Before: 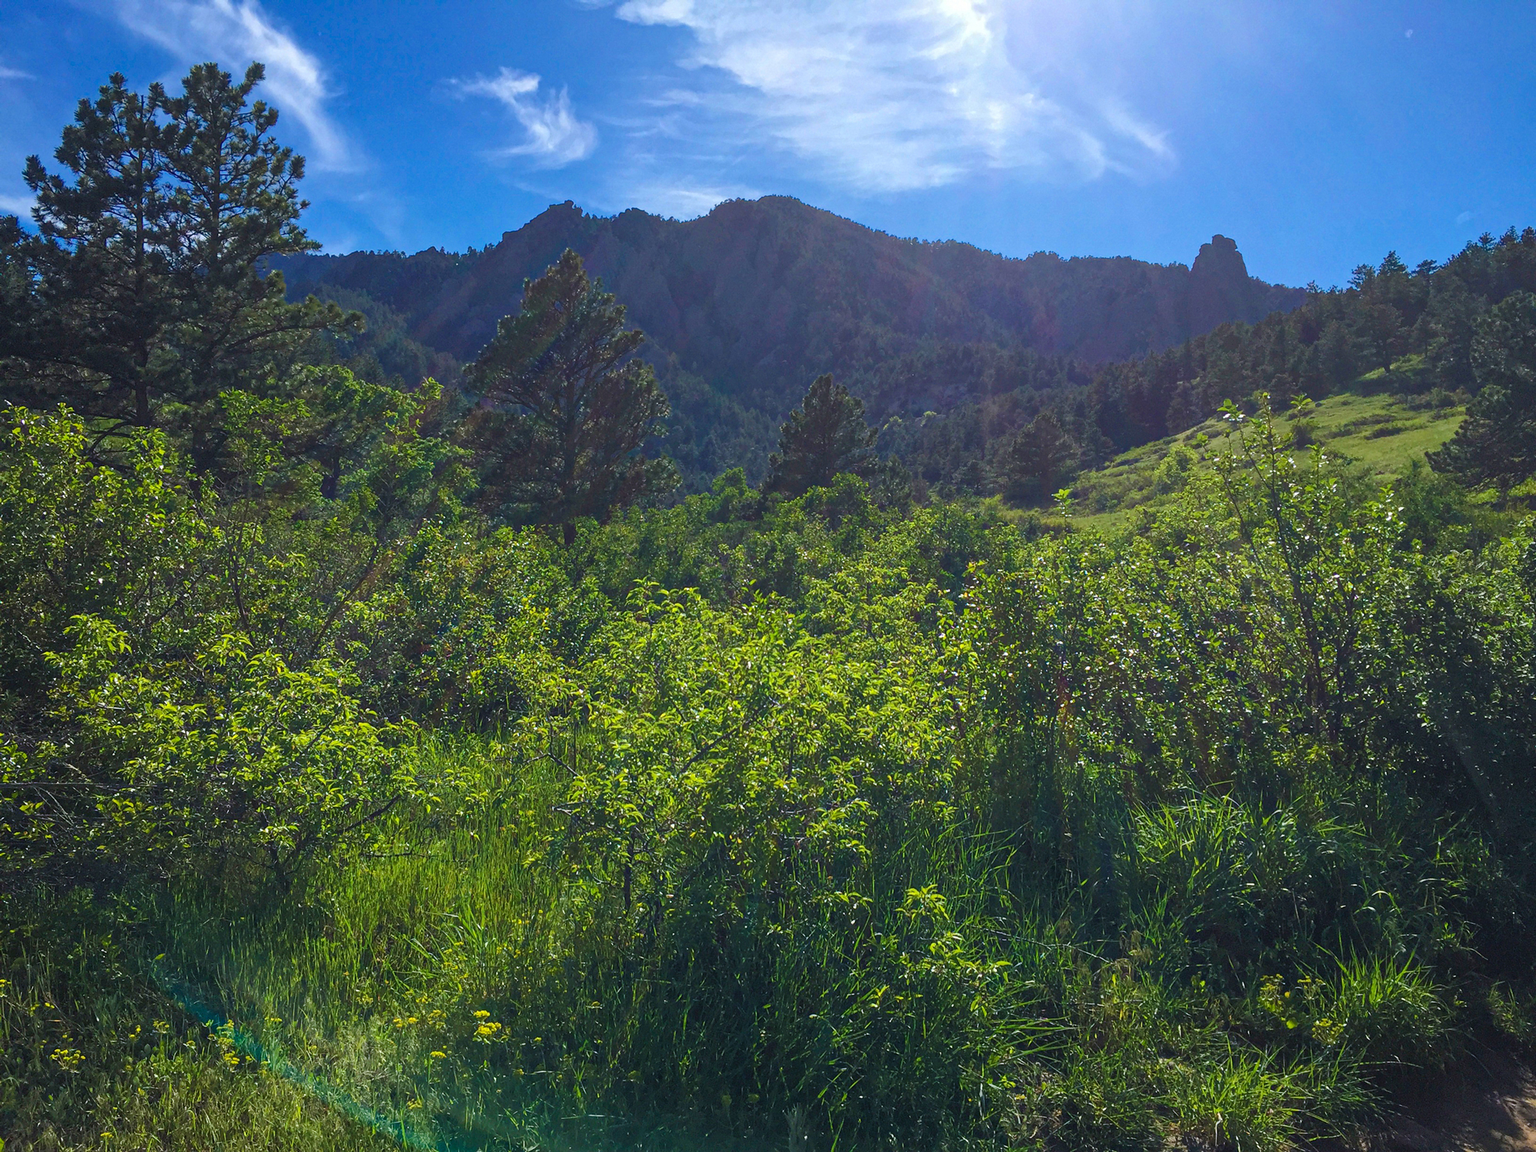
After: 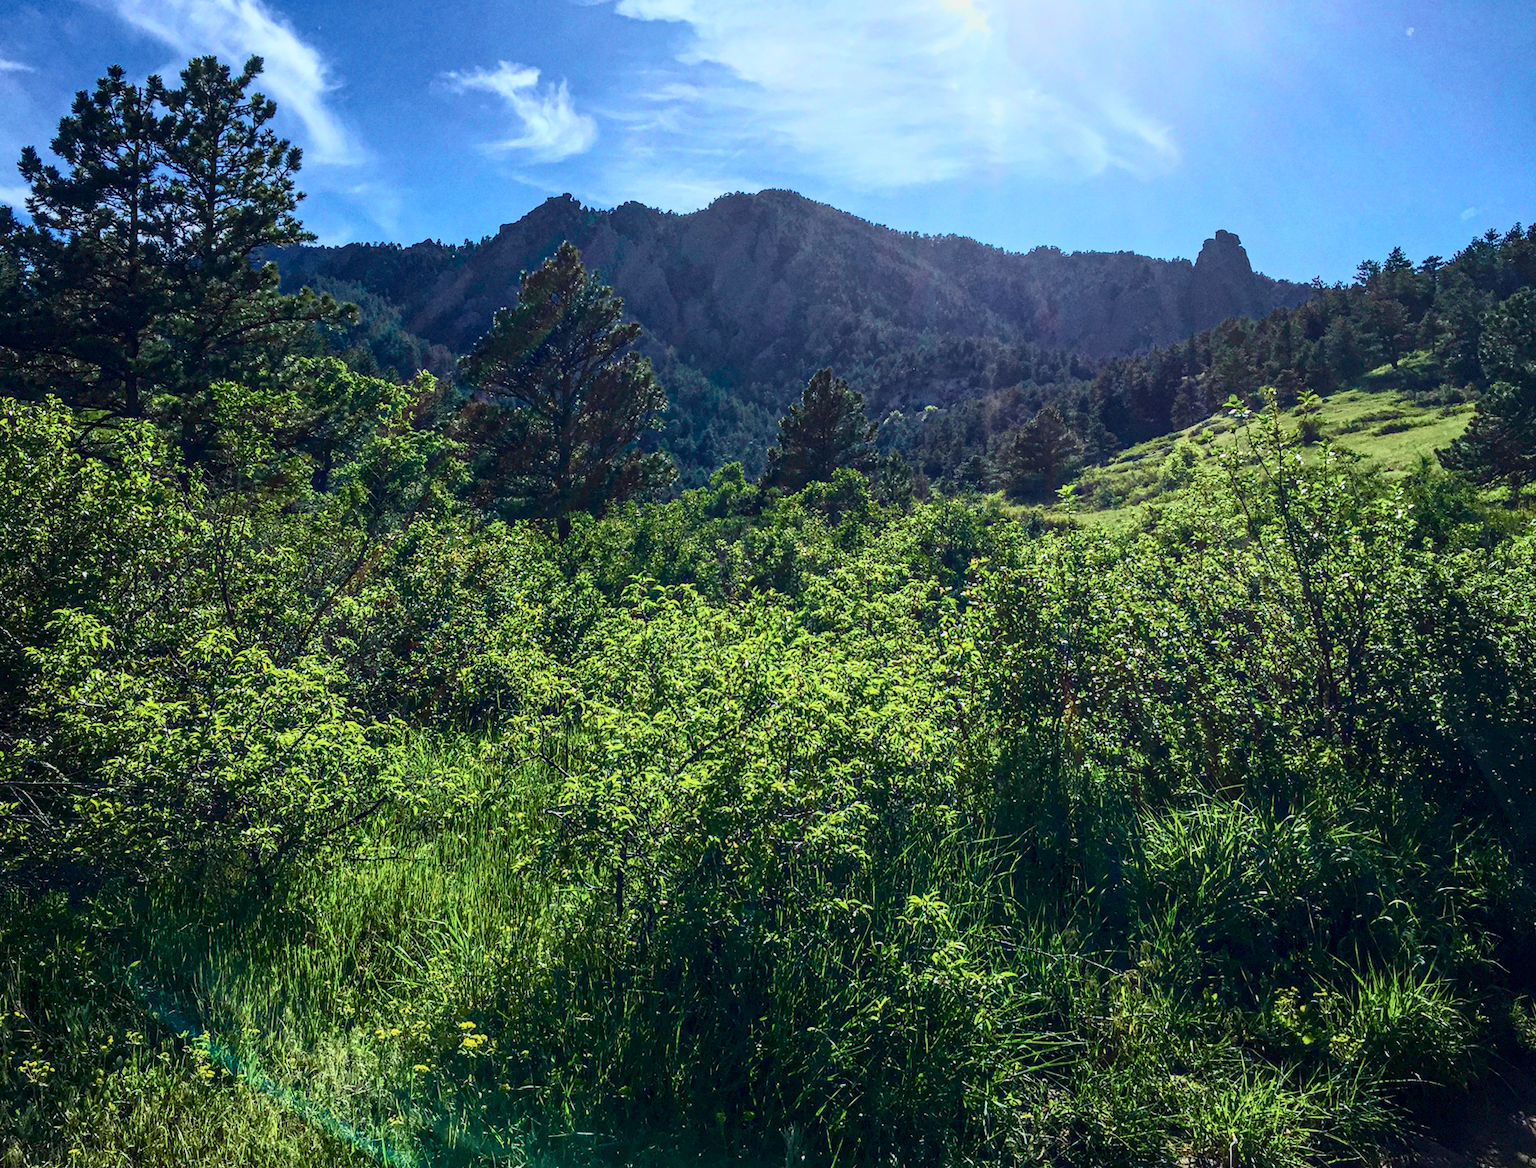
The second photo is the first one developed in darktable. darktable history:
exposure: black level correction 0.009, exposure -0.159 EV, compensate highlight preservation false
tone equalizer: on, module defaults
local contrast: detail 130%
tone curve: curves: ch0 [(0, 0.022) (0.114, 0.096) (0.282, 0.299) (0.456, 0.51) (0.613, 0.693) (0.786, 0.843) (0.999, 0.949)]; ch1 [(0, 0) (0.384, 0.365) (0.463, 0.447) (0.486, 0.474) (0.503, 0.5) (0.535, 0.522) (0.555, 0.546) (0.593, 0.599) (0.755, 0.793) (1, 1)]; ch2 [(0, 0) (0.369, 0.375) (0.449, 0.434) (0.501, 0.5) (0.528, 0.517) (0.561, 0.57) (0.612, 0.631) (0.668, 0.659) (1, 1)], color space Lab, independent channels, preserve colors none
rotate and perspective: rotation 0.226°, lens shift (vertical) -0.042, crop left 0.023, crop right 0.982, crop top 0.006, crop bottom 0.994
contrast brightness saturation: contrast 0.24, brightness 0.09
